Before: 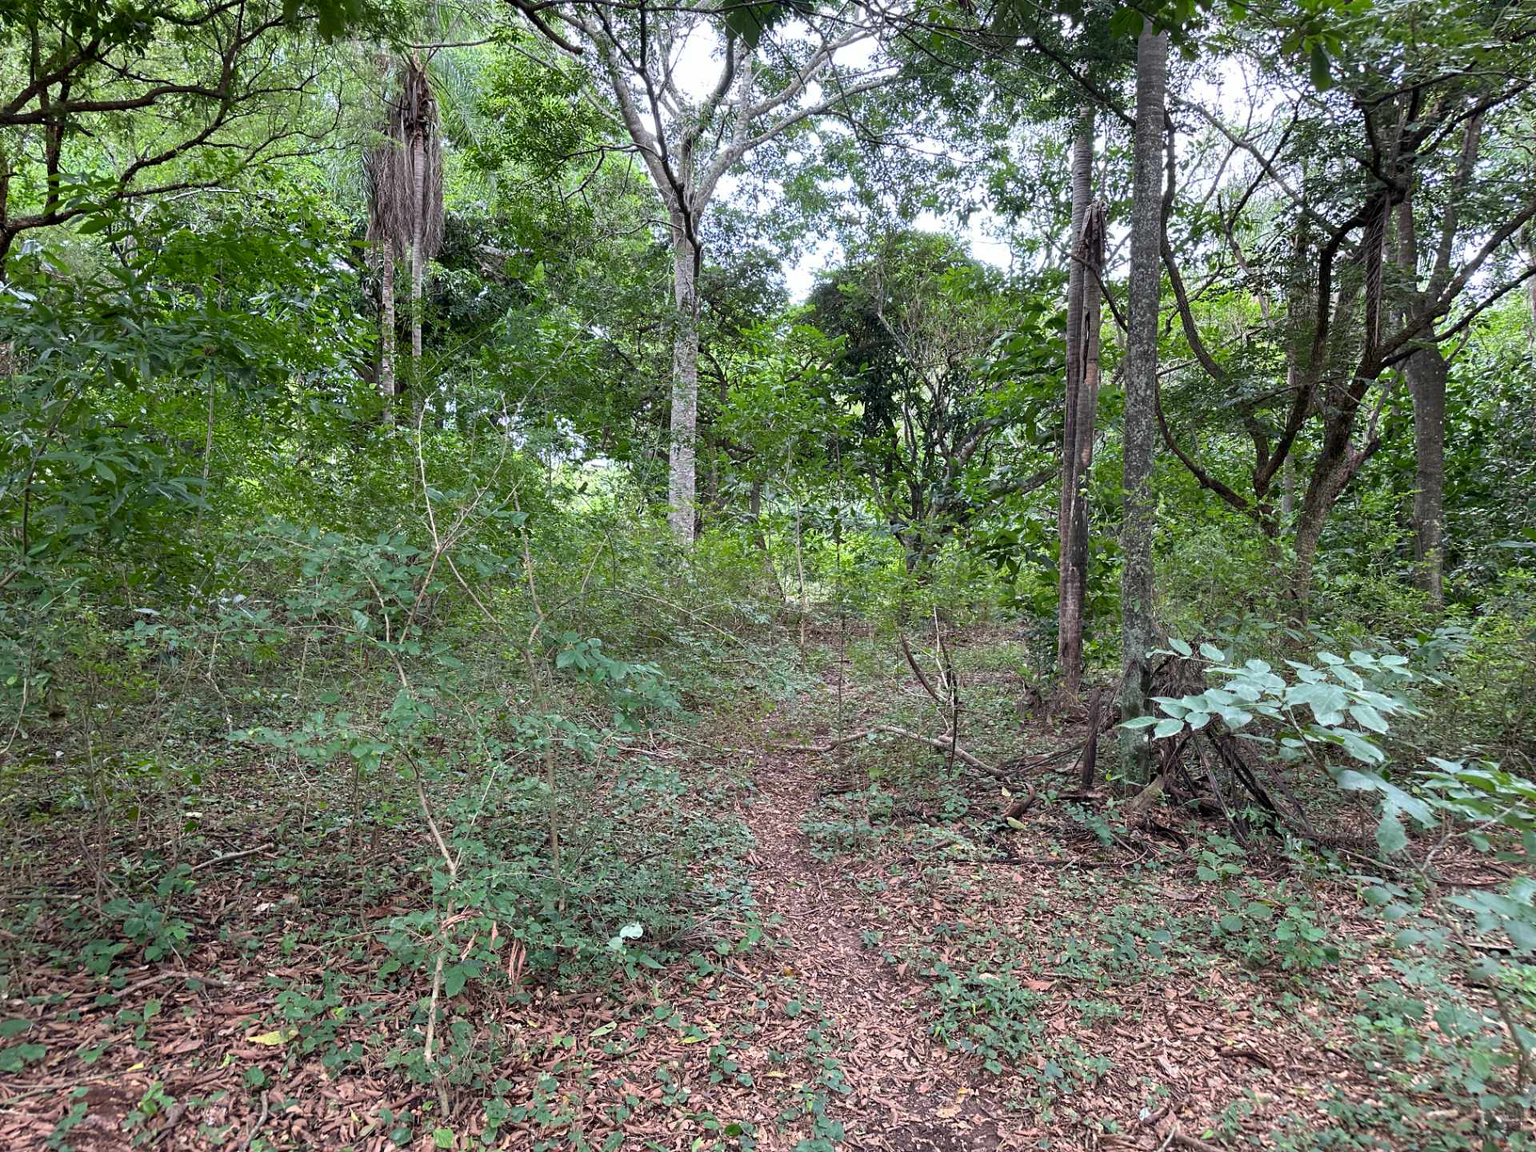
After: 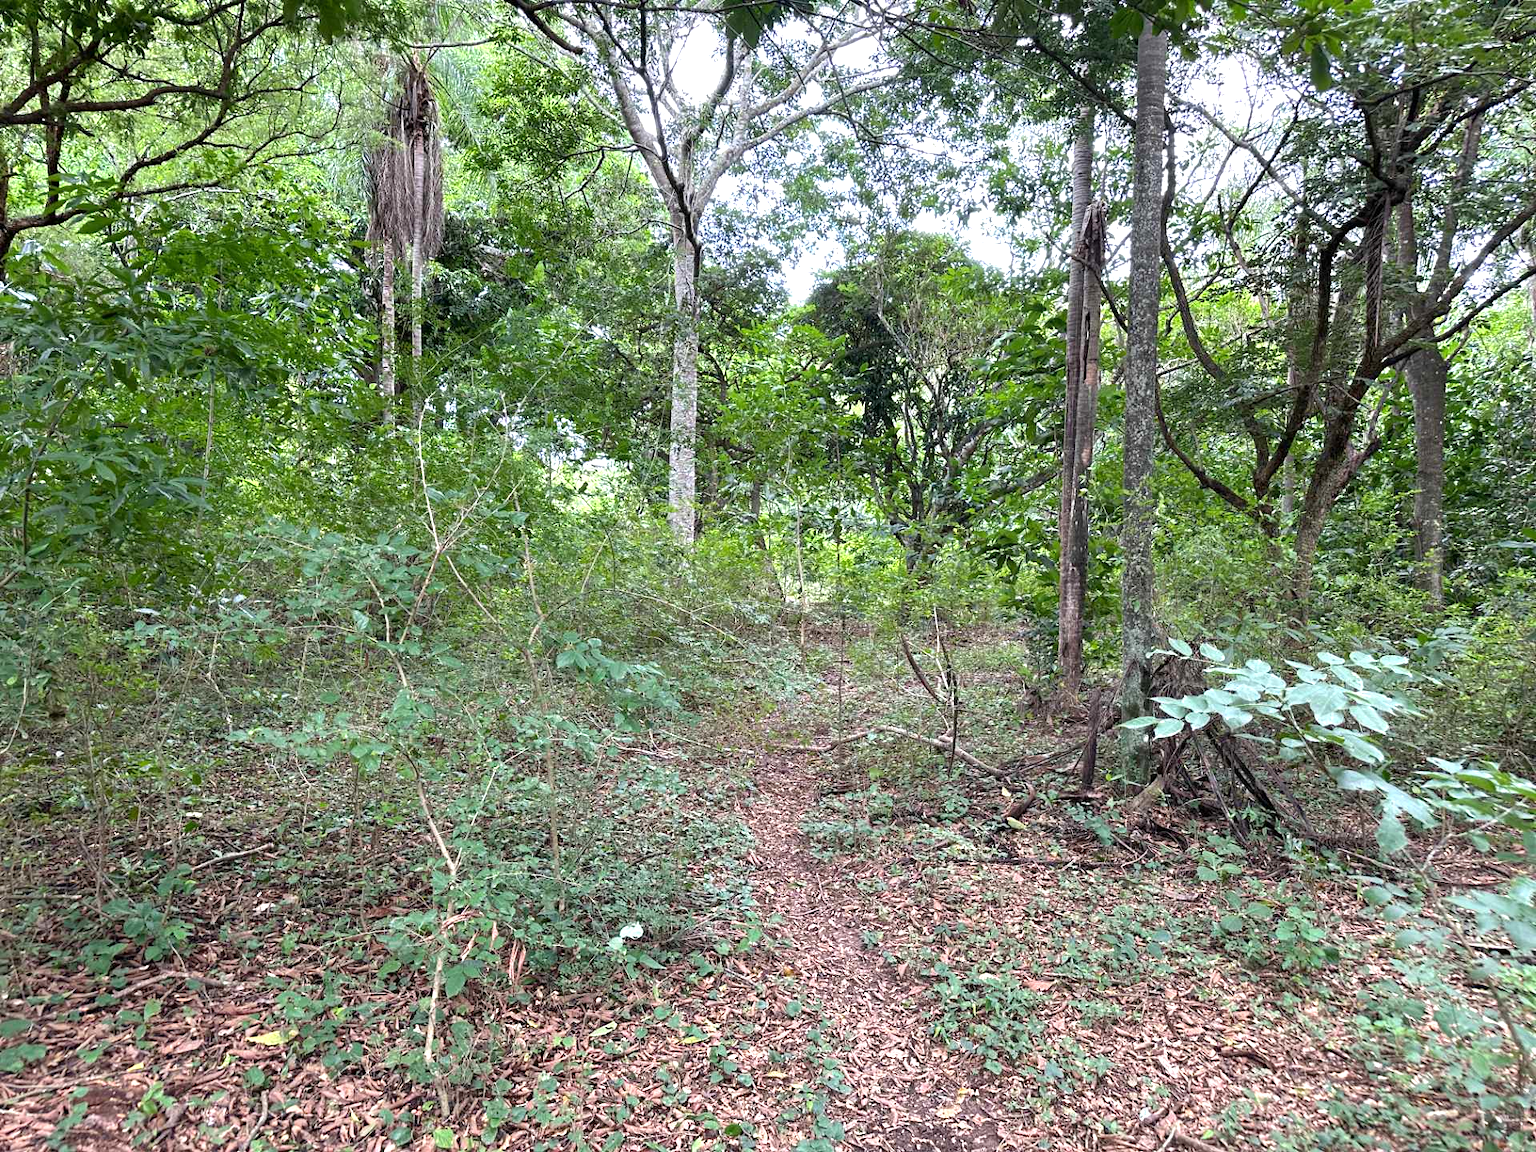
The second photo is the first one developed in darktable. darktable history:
exposure: exposure 0.551 EV, compensate highlight preservation false
